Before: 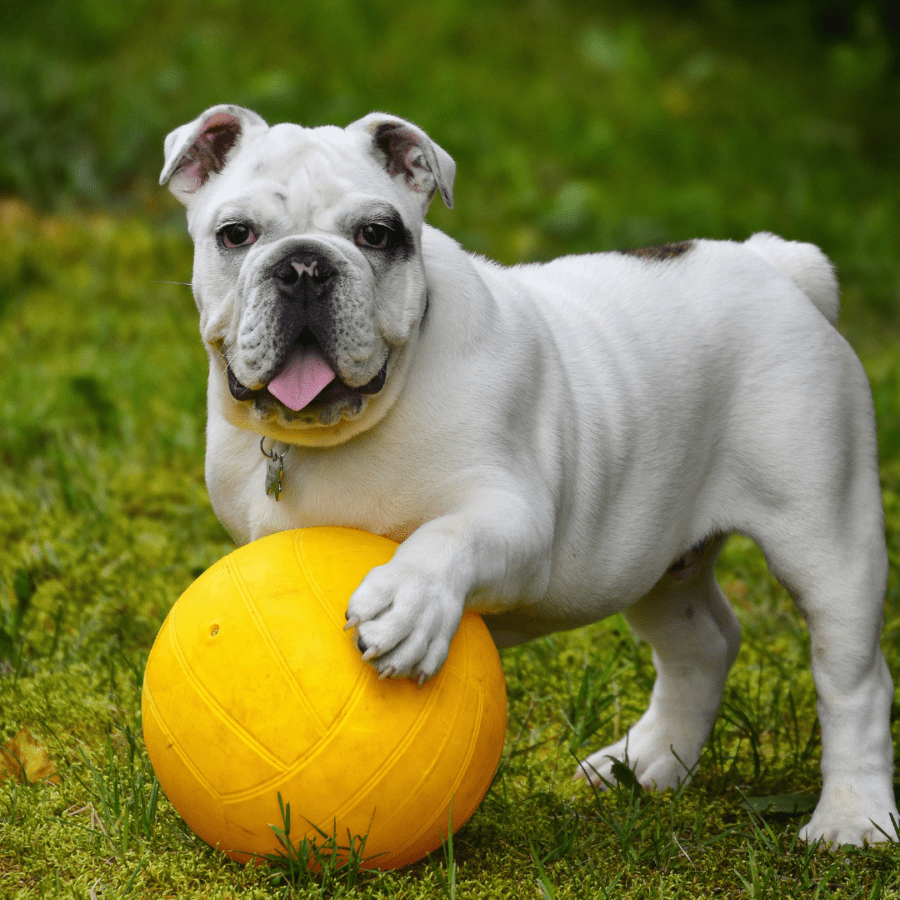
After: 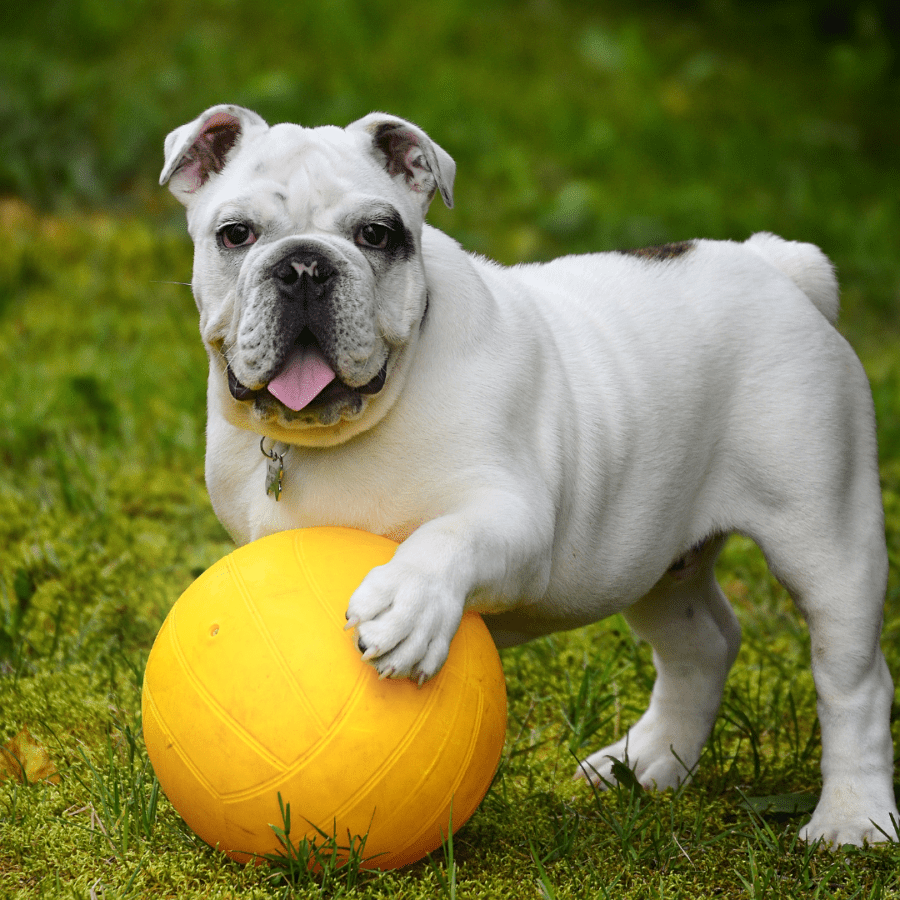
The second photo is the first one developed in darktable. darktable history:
shadows and highlights: shadows -21.55, highlights 99.01, soften with gaussian
sharpen: amount 0.206
